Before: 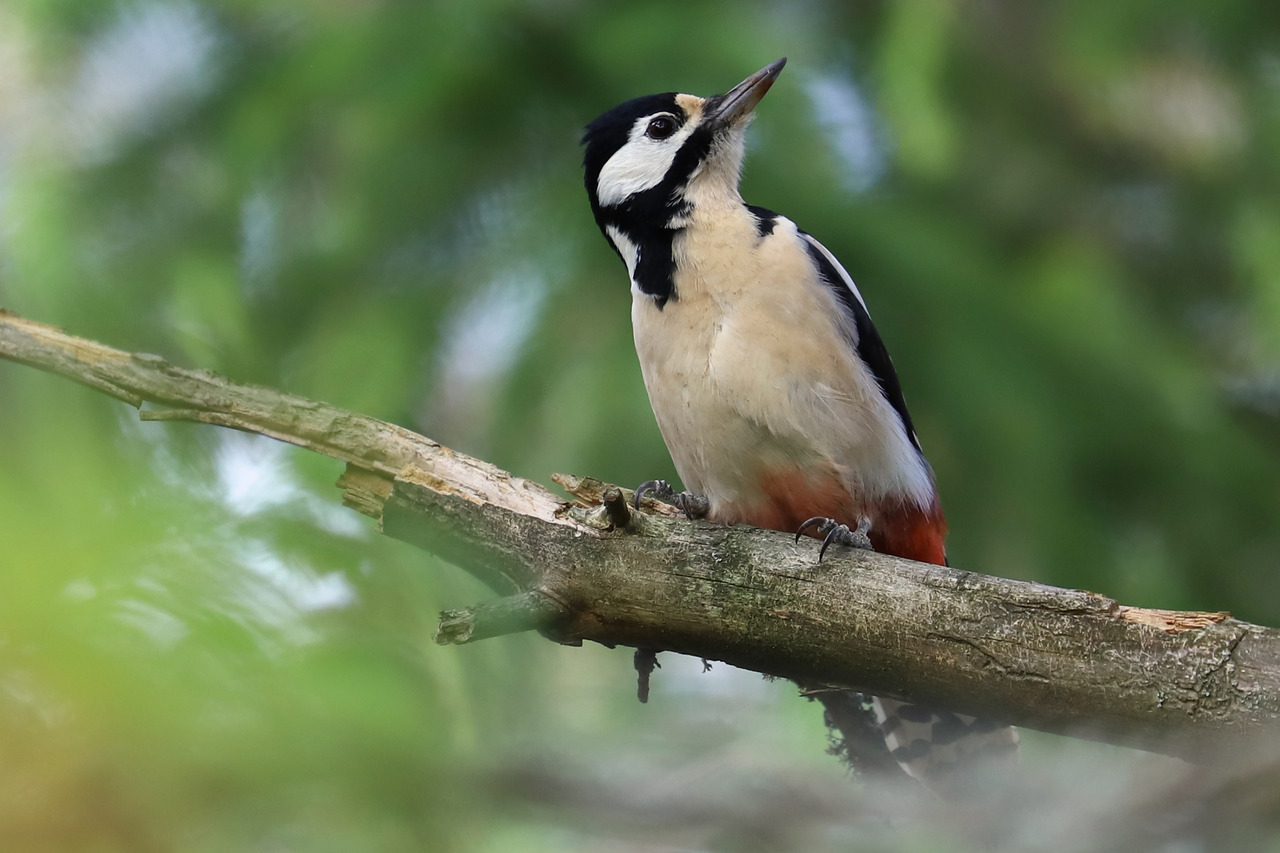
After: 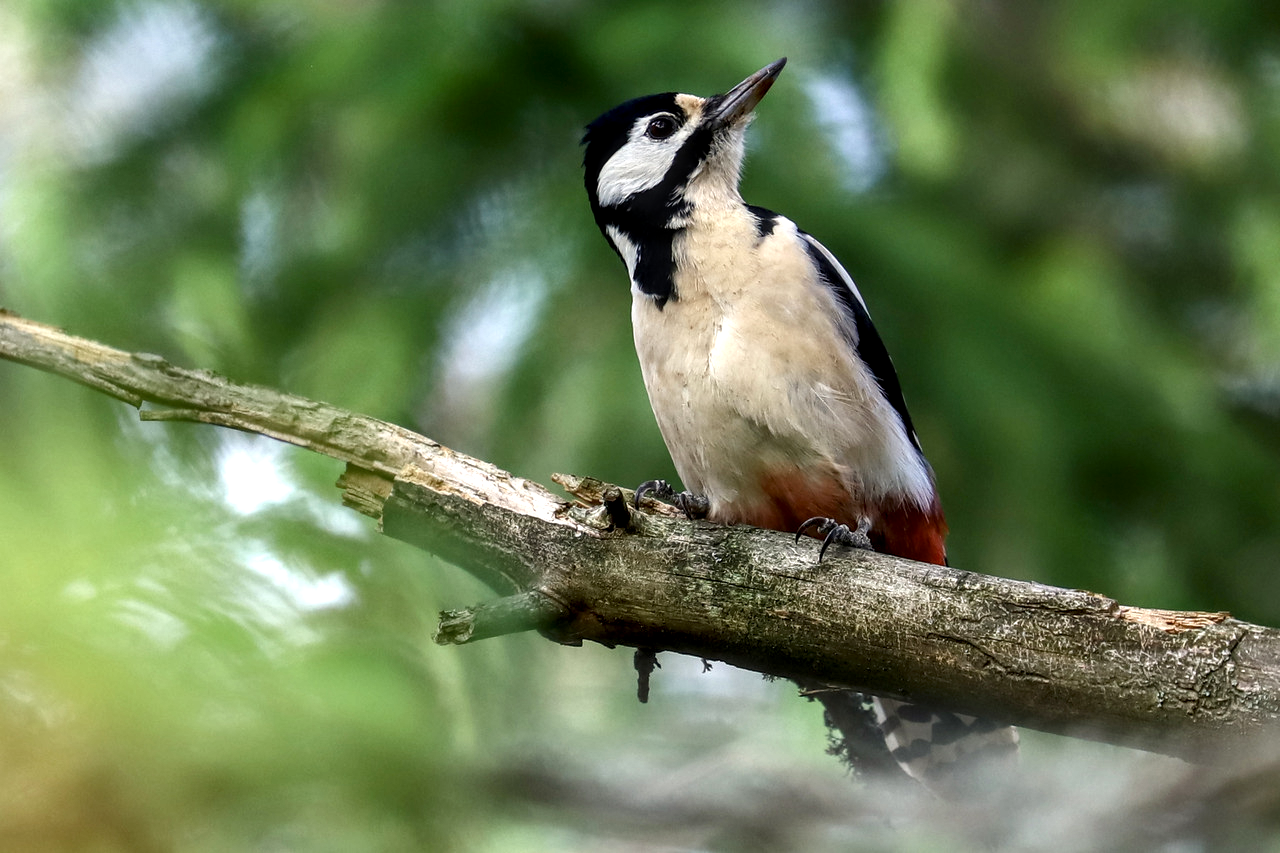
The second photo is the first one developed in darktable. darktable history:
local contrast: detail 150%
color balance rgb: shadows lift › luminance -20%, power › hue 72.24°, highlights gain › luminance 15%, global offset › hue 171.6°, perceptual saturation grading › highlights -30%, perceptual saturation grading › shadows 20%, global vibrance 30%, contrast 10%
